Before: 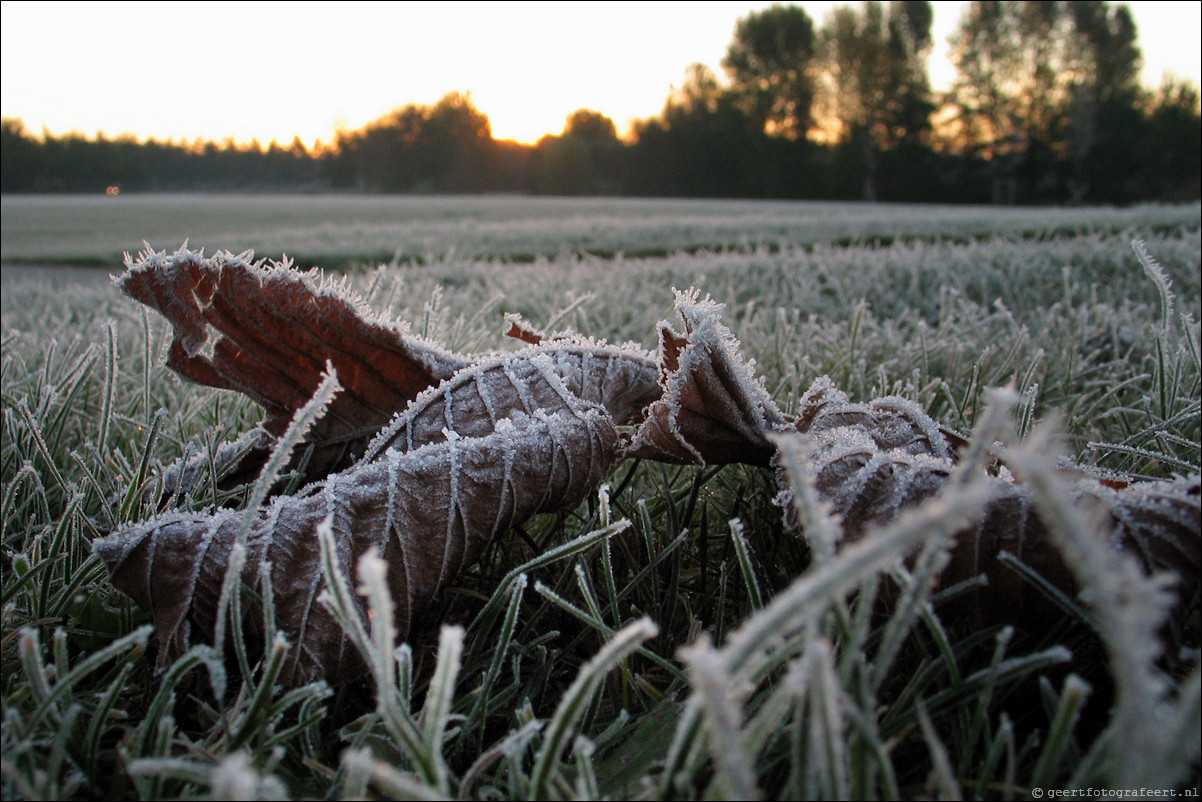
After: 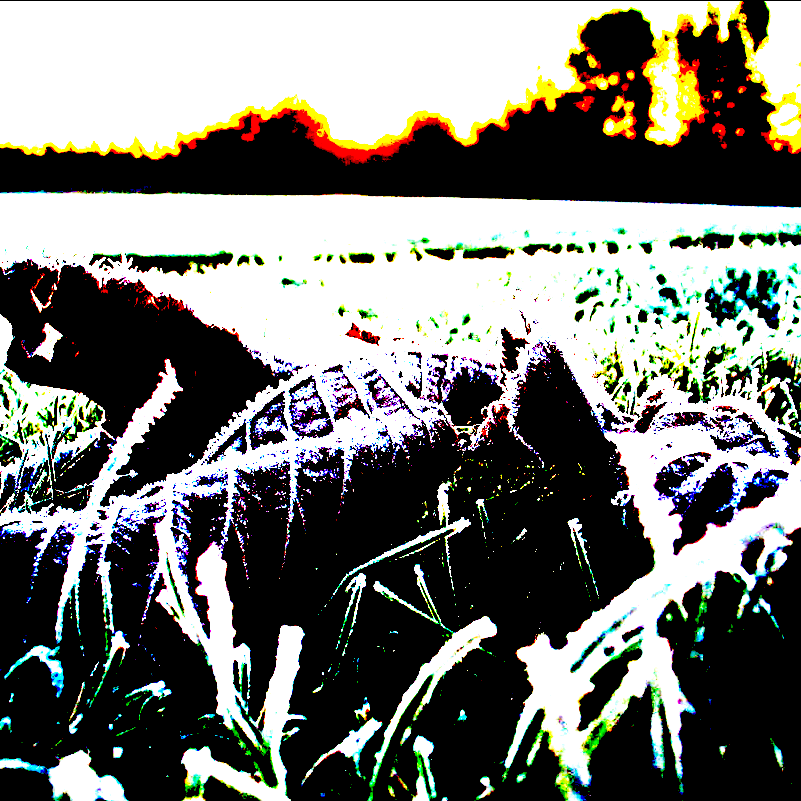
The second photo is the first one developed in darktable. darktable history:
exposure: black level correction 0.1, exposure 3 EV, compensate highlight preservation false
crop and rotate: left 13.409%, right 19.924%
